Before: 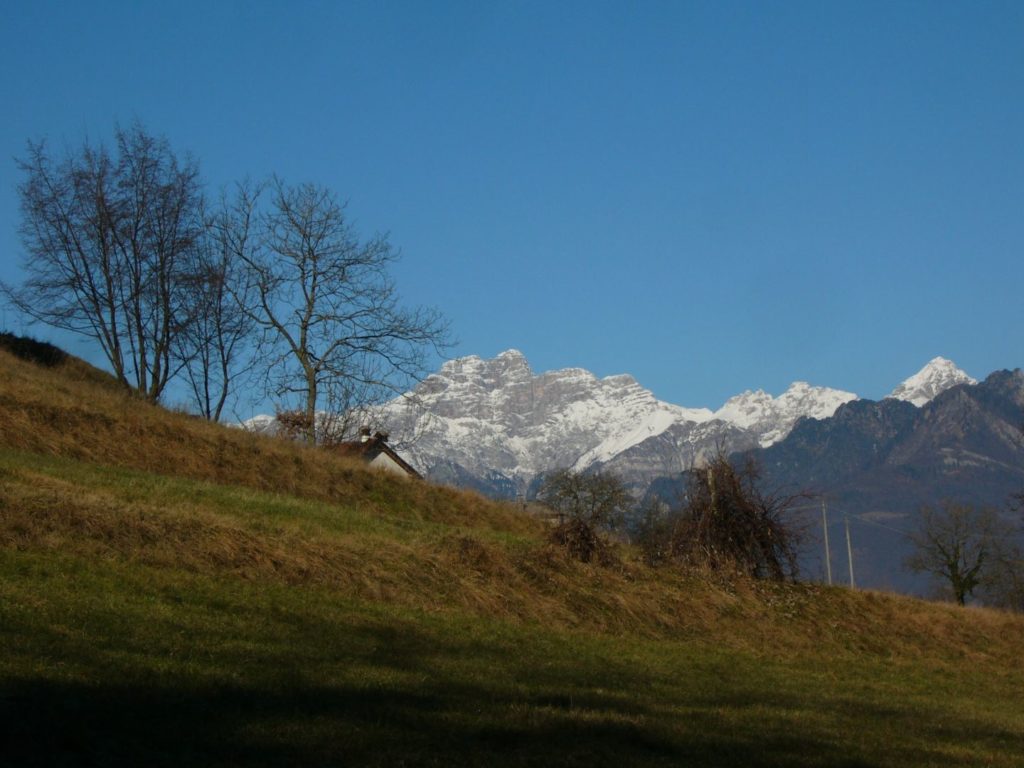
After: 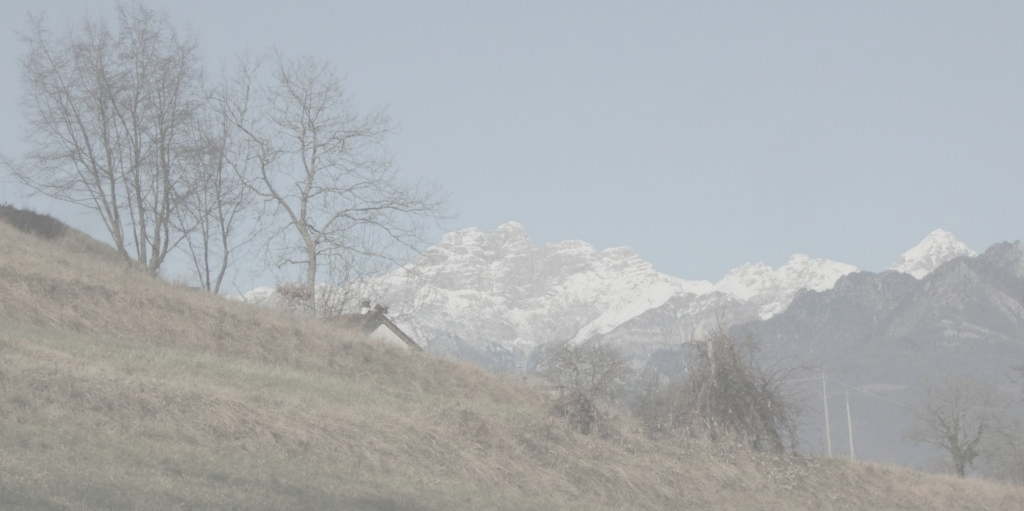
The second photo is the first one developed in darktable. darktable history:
crop: top 16.727%, bottom 16.727%
contrast brightness saturation: contrast -0.32, brightness 0.75, saturation -0.78
